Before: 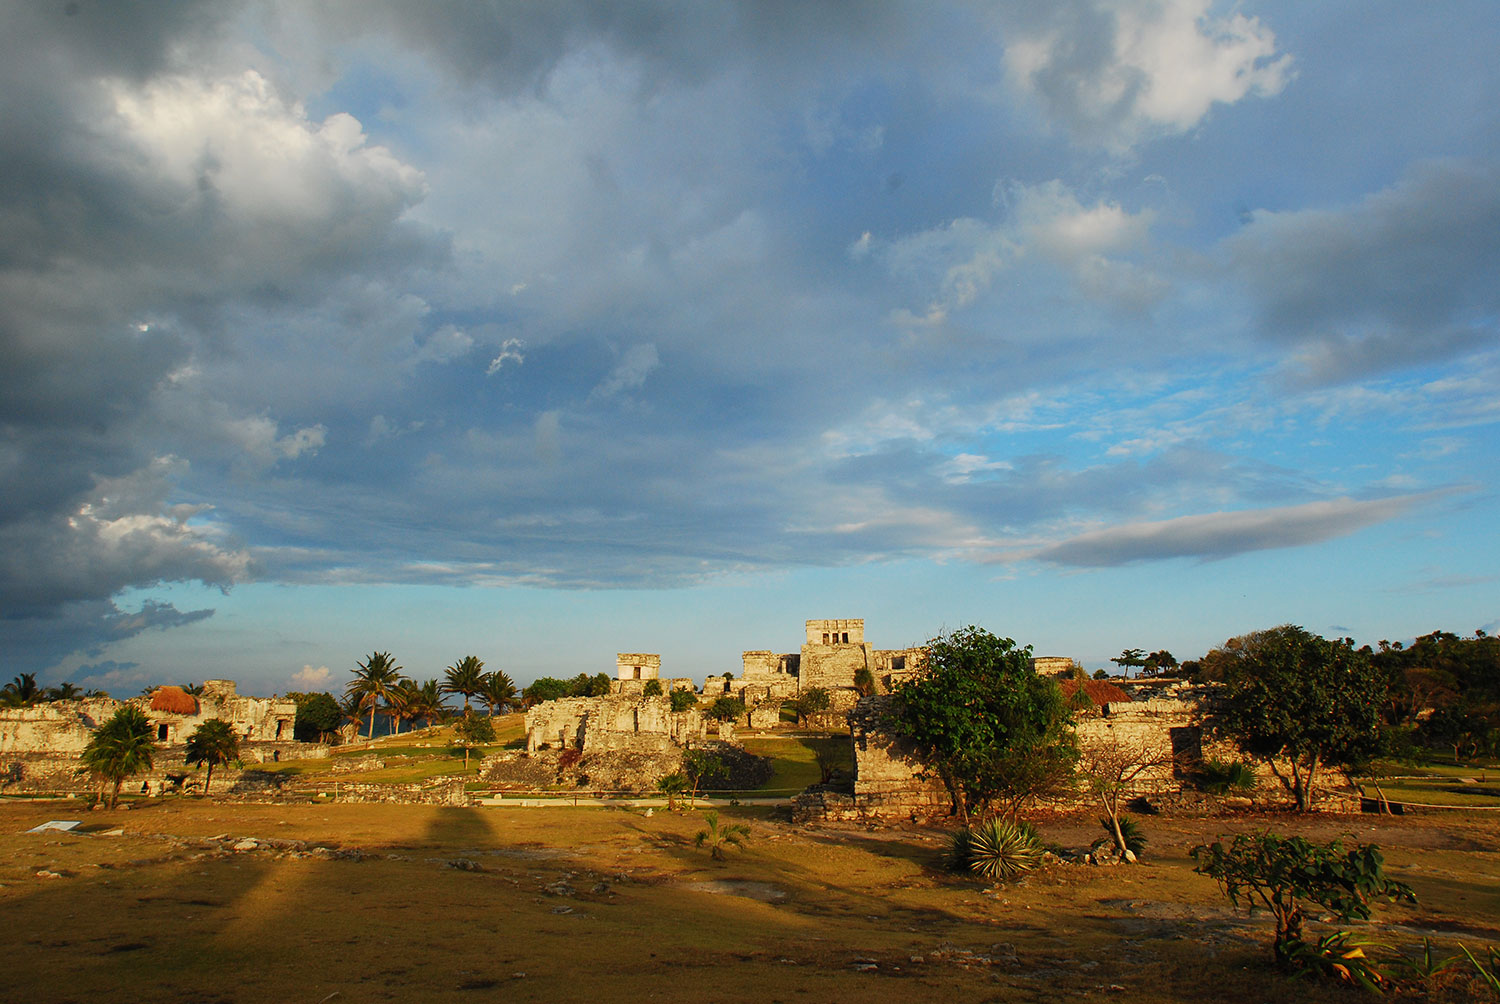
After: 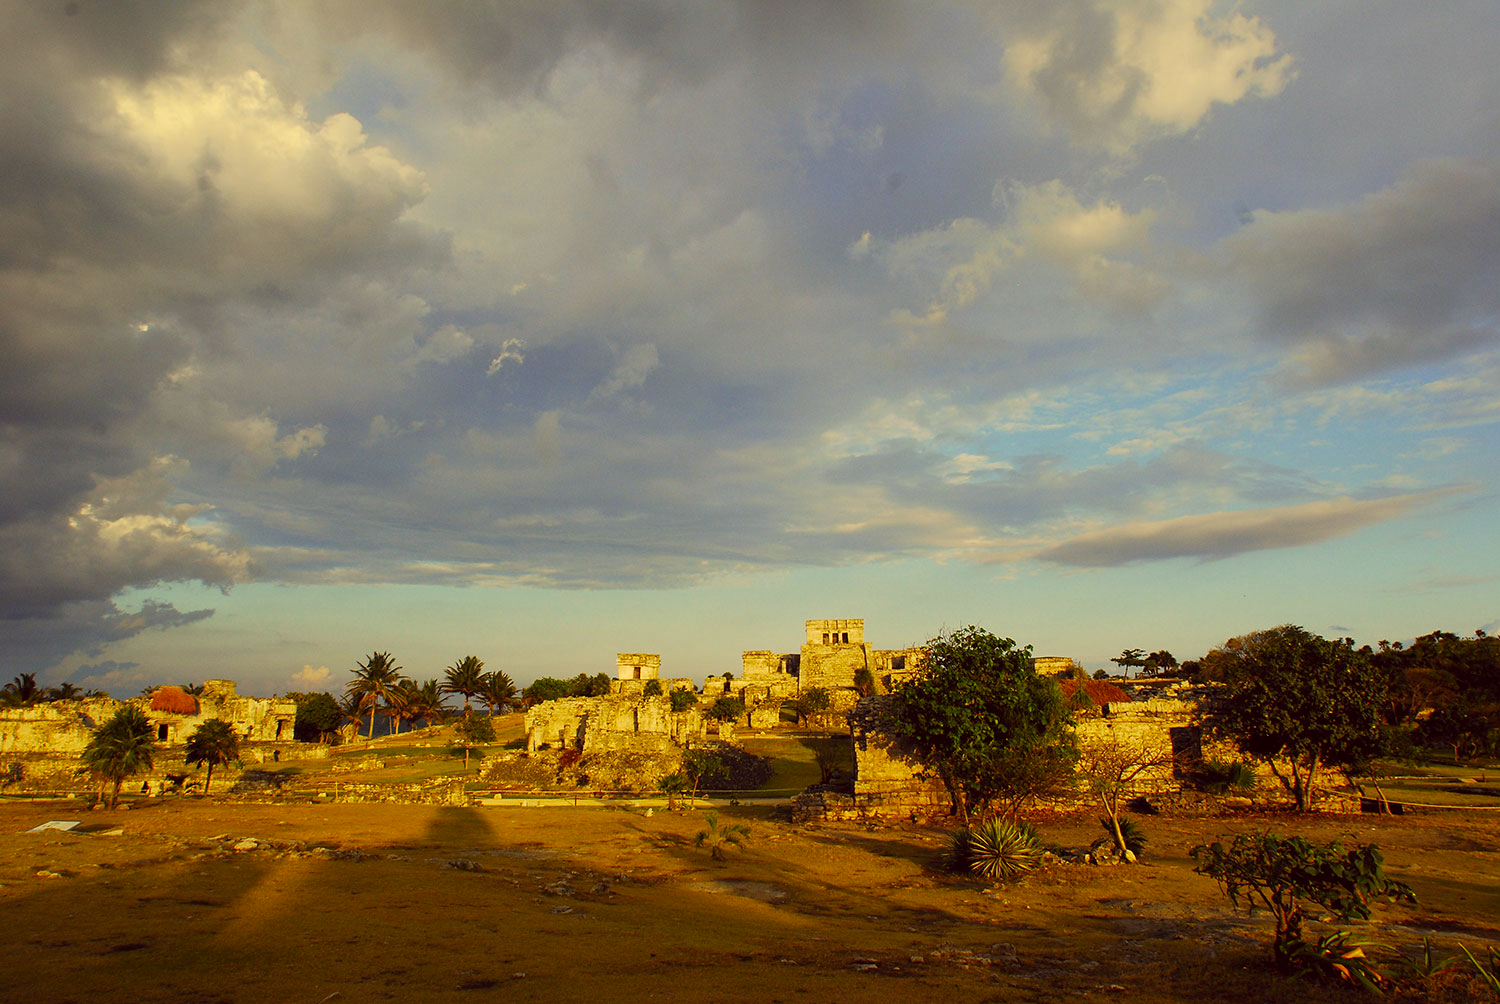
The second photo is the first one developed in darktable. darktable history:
levels: levels [0.016, 0.5, 0.996]
white balance: red 0.984, blue 1.059
color correction: highlights a* -0.482, highlights b* 40, shadows a* 9.8, shadows b* -0.161
